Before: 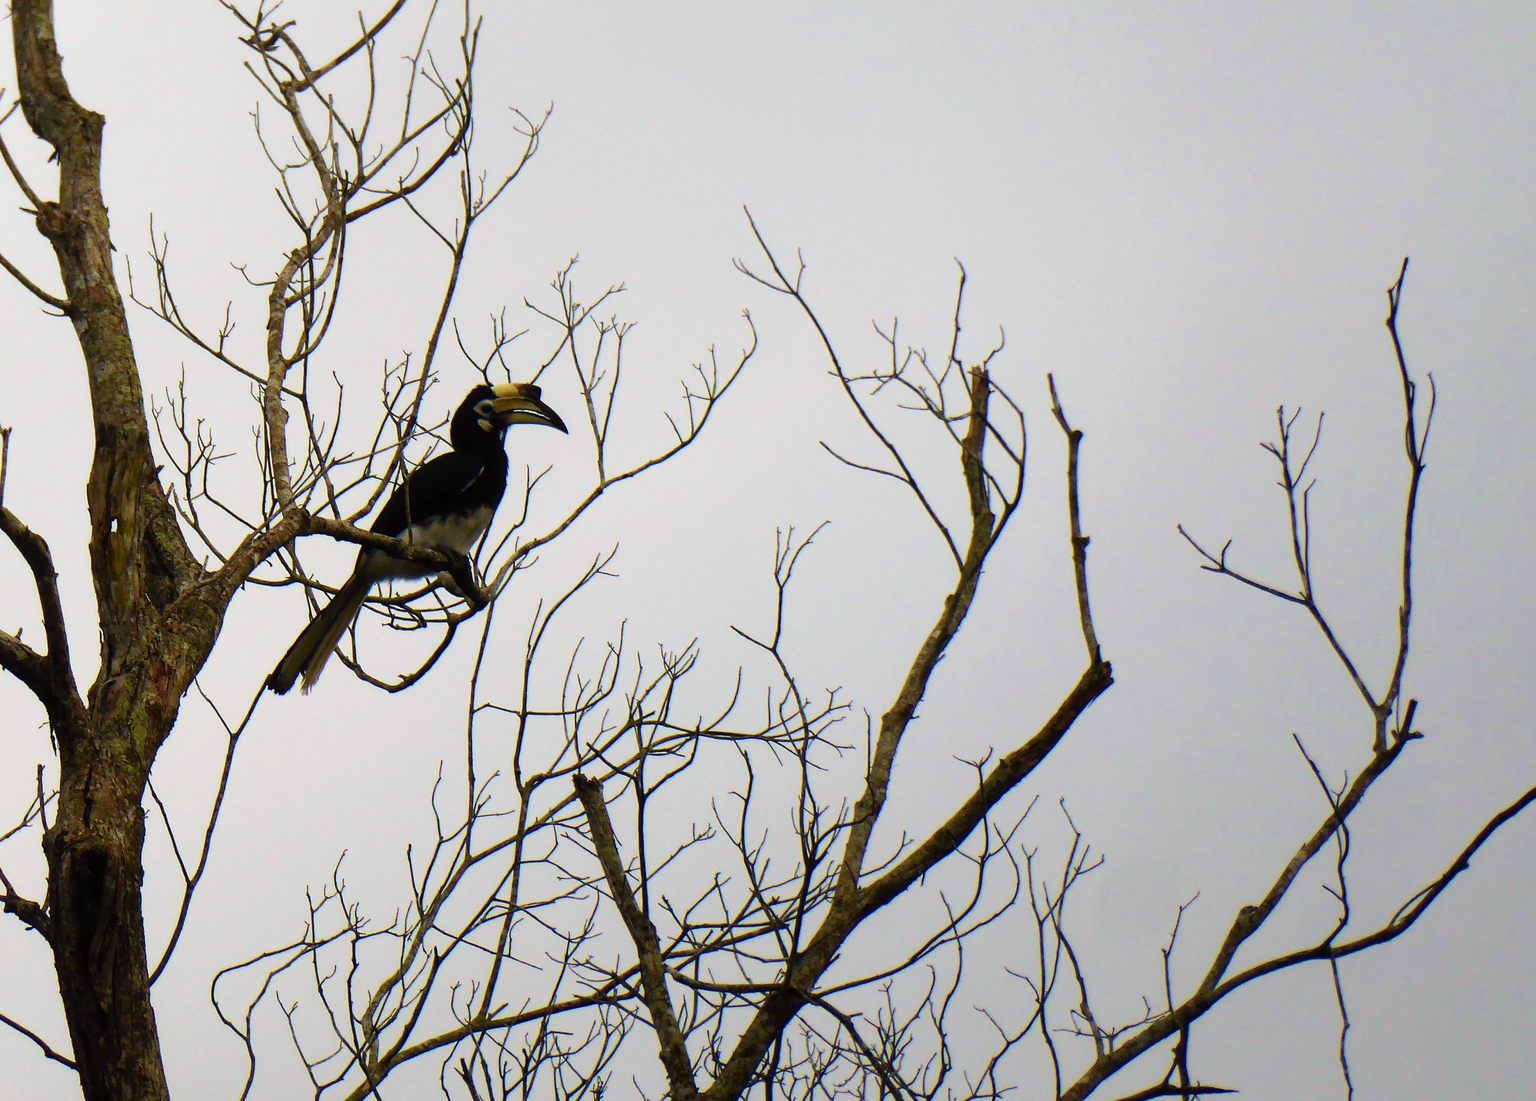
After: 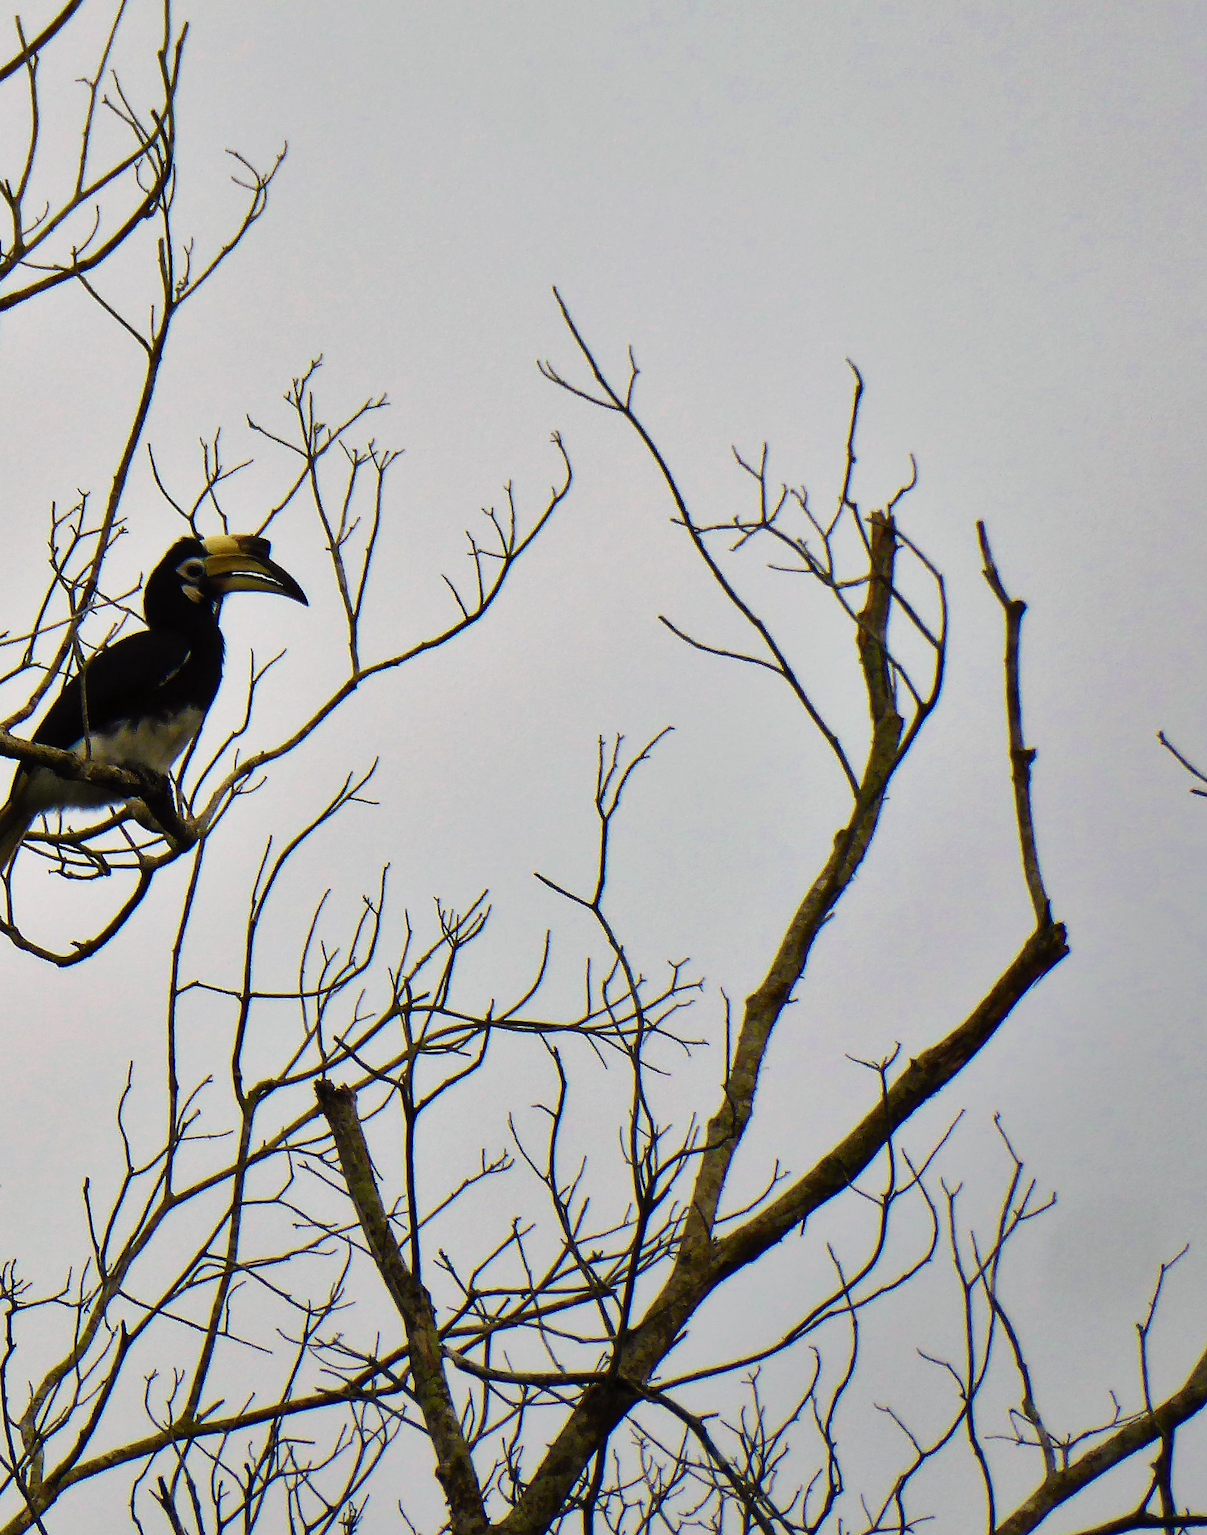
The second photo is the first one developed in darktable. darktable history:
crop and rotate: left 22.645%, right 20.978%
shadows and highlights: soften with gaussian
